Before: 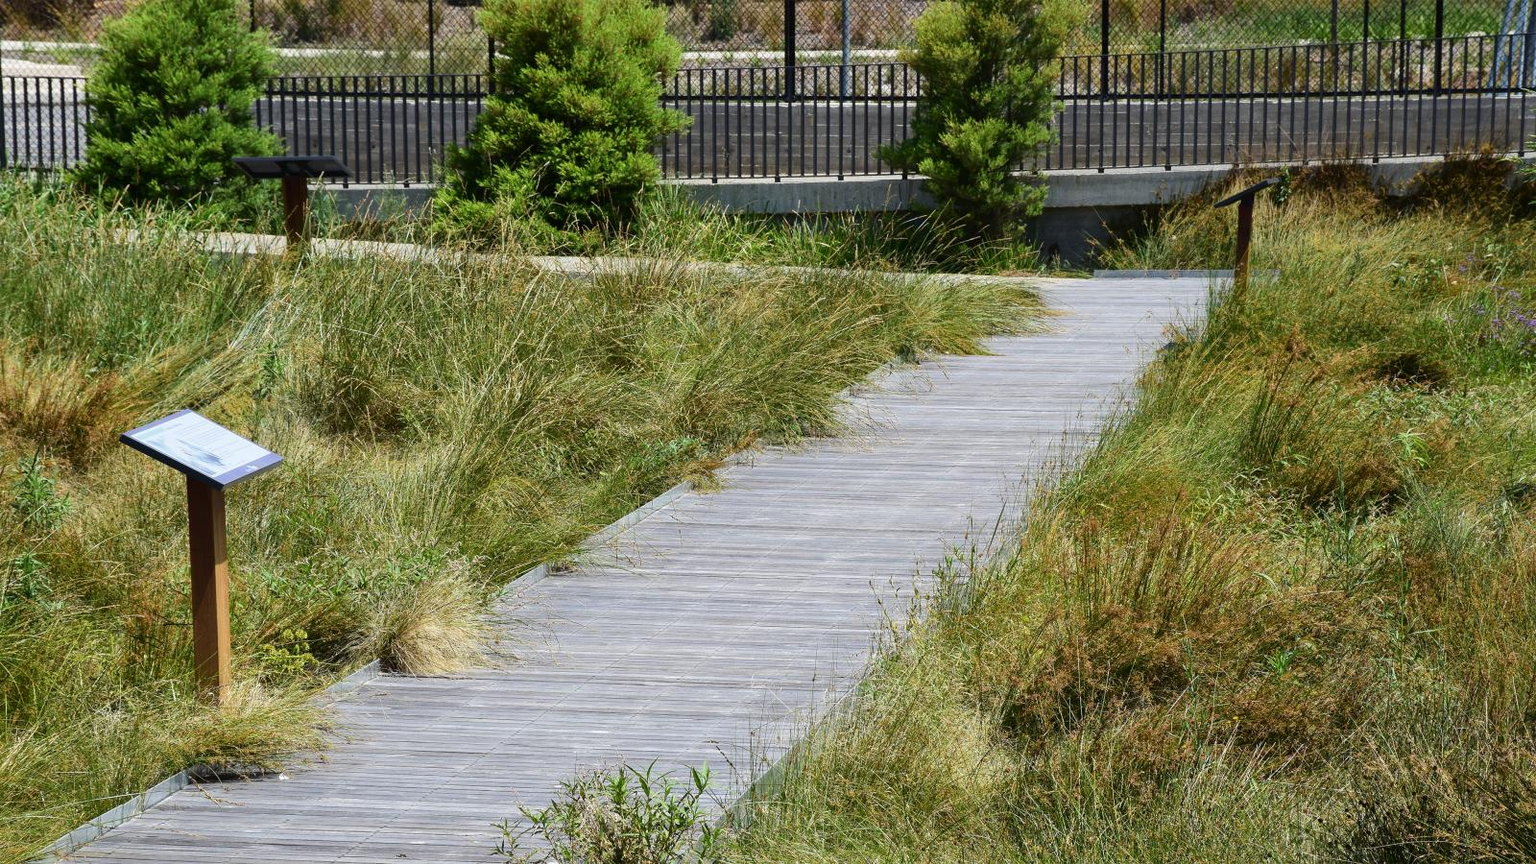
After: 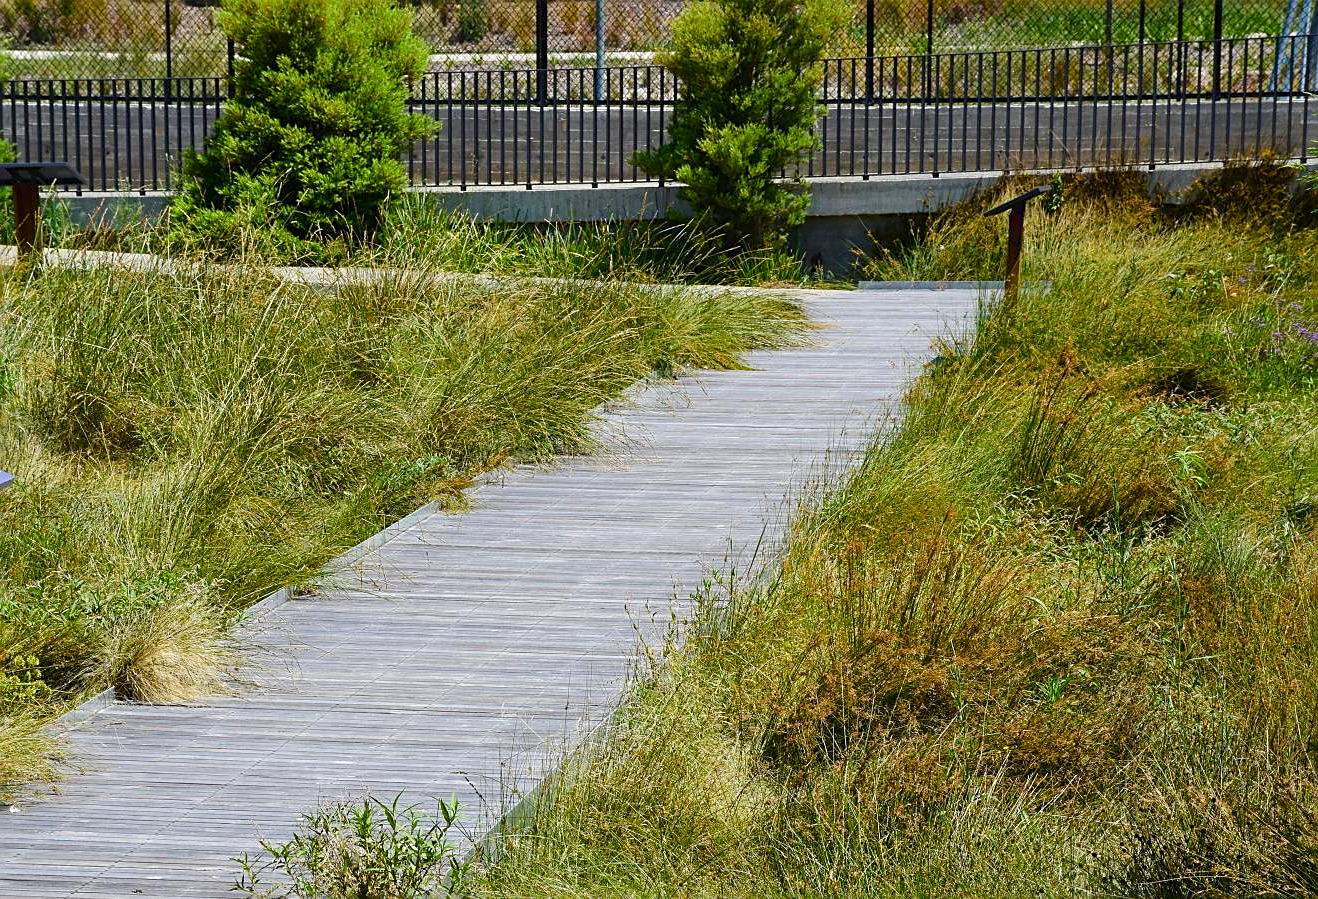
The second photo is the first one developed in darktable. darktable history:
sharpen: on, module defaults
color balance rgb: perceptual saturation grading › global saturation 35%, perceptual saturation grading › highlights -30%, perceptual saturation grading › shadows 35%, perceptual brilliance grading › global brilliance 3%, perceptual brilliance grading › highlights -3%, perceptual brilliance grading › shadows 3%
crop: left 17.582%, bottom 0.031%
